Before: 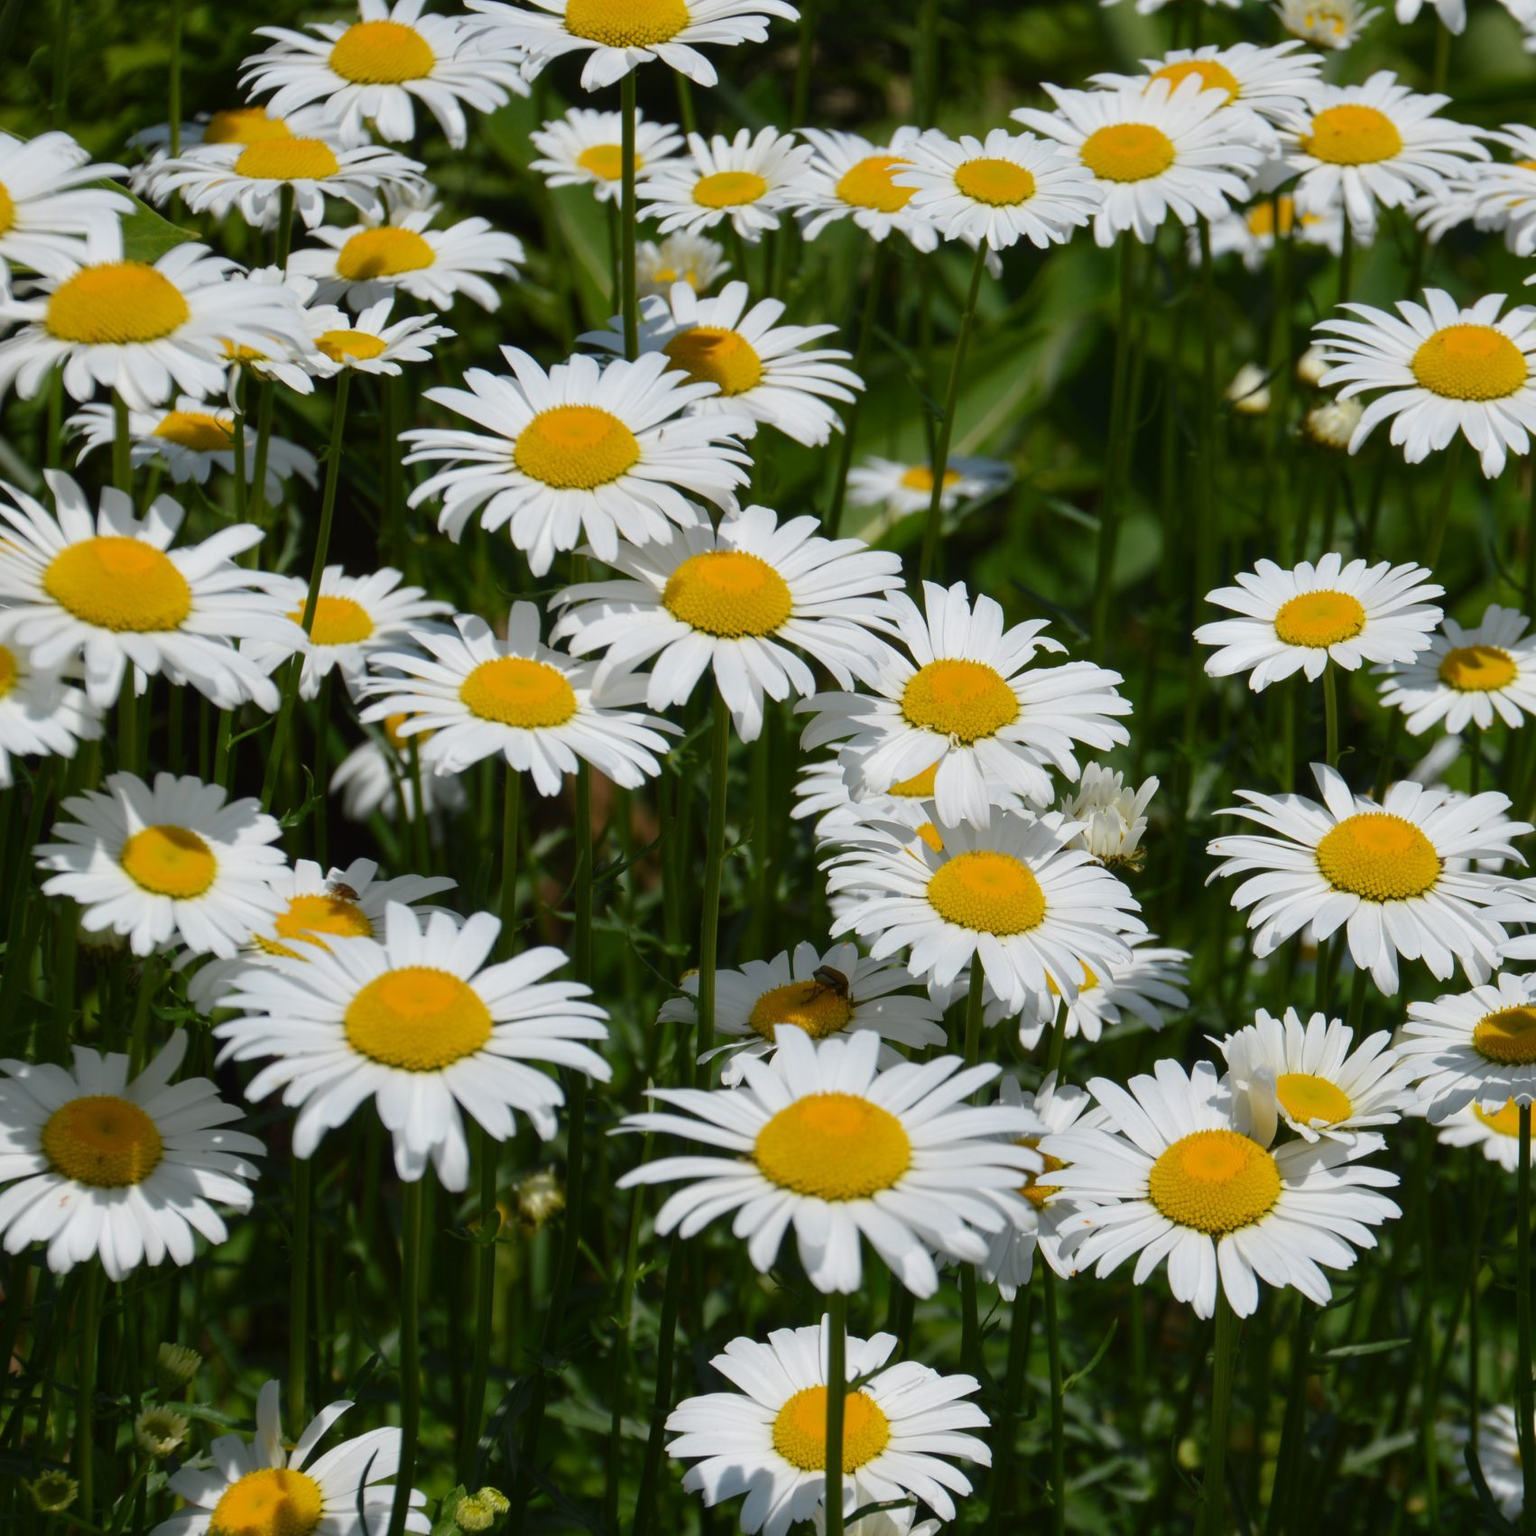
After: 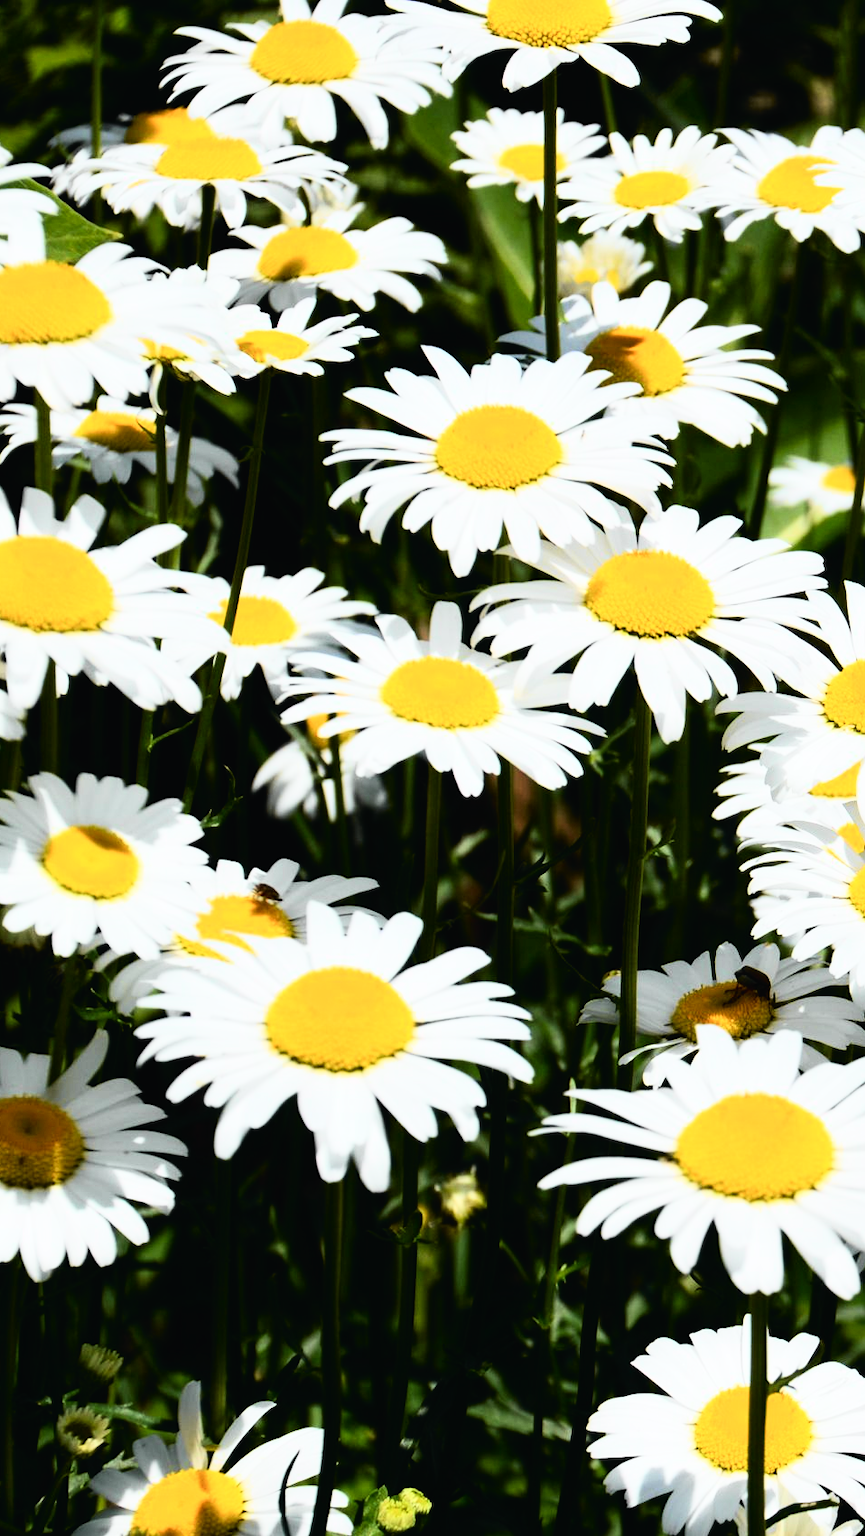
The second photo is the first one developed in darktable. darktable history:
crop: left 5.114%, right 38.589%
rgb curve: curves: ch0 [(0, 0) (0.21, 0.15) (0.24, 0.21) (0.5, 0.75) (0.75, 0.96) (0.89, 0.99) (1, 1)]; ch1 [(0, 0.02) (0.21, 0.13) (0.25, 0.2) (0.5, 0.67) (0.75, 0.9) (0.89, 0.97) (1, 1)]; ch2 [(0, 0.02) (0.21, 0.13) (0.25, 0.2) (0.5, 0.67) (0.75, 0.9) (0.89, 0.97) (1, 1)], compensate middle gray true
tone curve: curves: ch0 [(0, 0.015) (0.037, 0.032) (0.131, 0.113) (0.275, 0.26) (0.497, 0.505) (0.617, 0.643) (0.704, 0.735) (0.813, 0.842) (0.911, 0.931) (0.997, 1)]; ch1 [(0, 0) (0.301, 0.3) (0.444, 0.438) (0.493, 0.494) (0.501, 0.5) (0.534, 0.543) (0.582, 0.605) (0.658, 0.687) (0.746, 0.79) (1, 1)]; ch2 [(0, 0) (0.246, 0.234) (0.36, 0.356) (0.415, 0.426) (0.476, 0.492) (0.502, 0.499) (0.525, 0.517) (0.533, 0.534) (0.586, 0.598) (0.634, 0.643) (0.706, 0.717) (0.853, 0.83) (1, 0.951)], color space Lab, independent channels, preserve colors none
exposure: black level correction 0.001, compensate highlight preservation false
